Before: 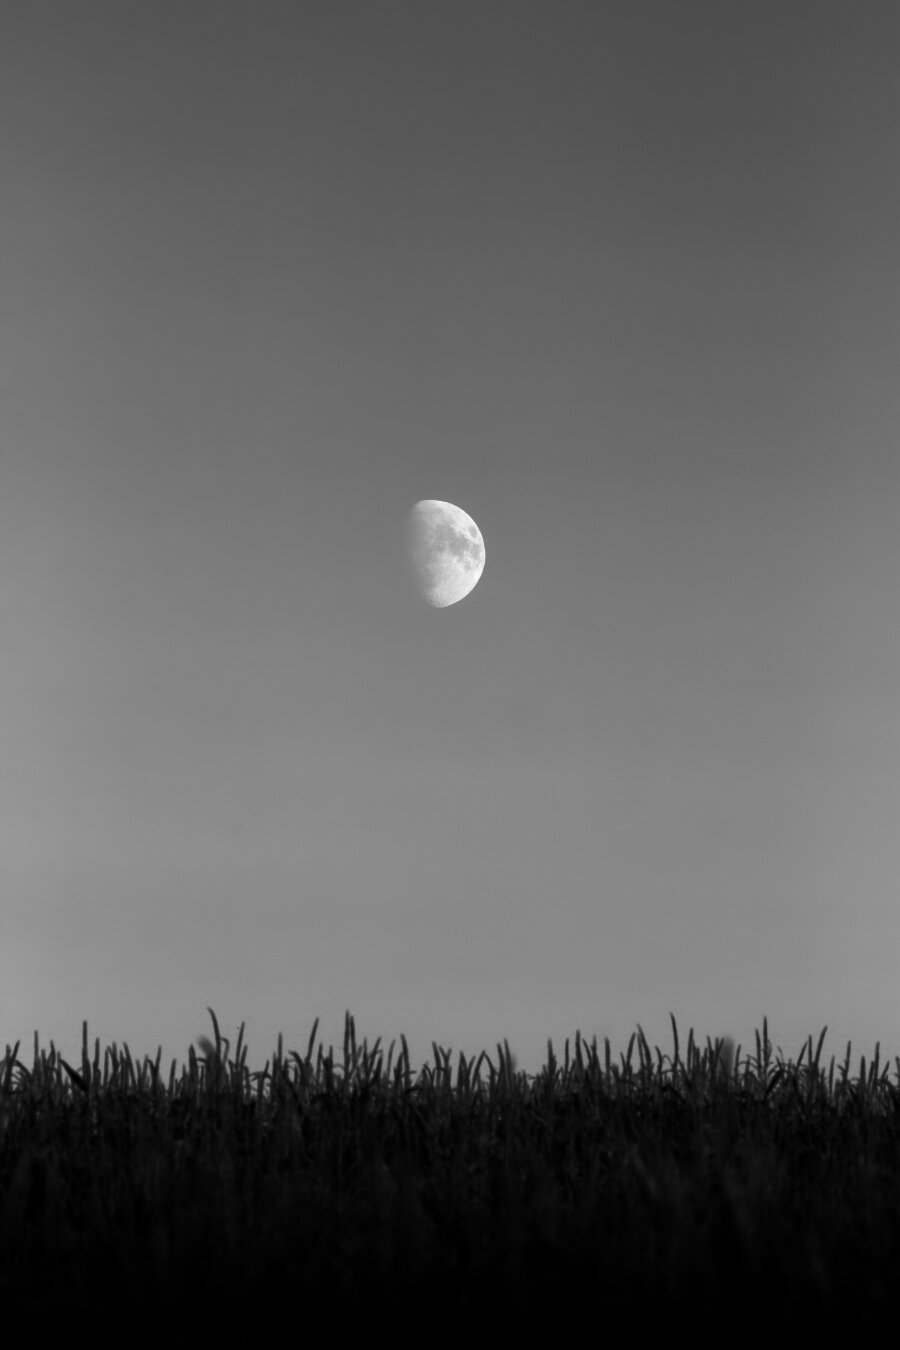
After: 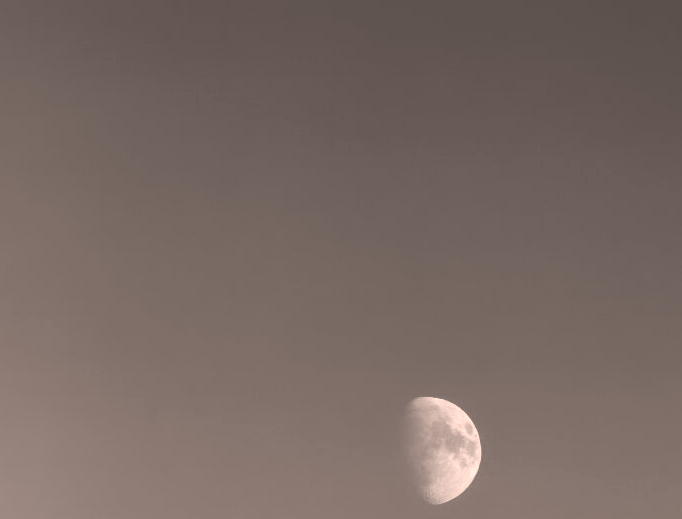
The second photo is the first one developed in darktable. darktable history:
crop: left 0.535%, top 7.642%, right 23.6%, bottom 53.871%
color correction: highlights a* 11.93, highlights b* 12.26
